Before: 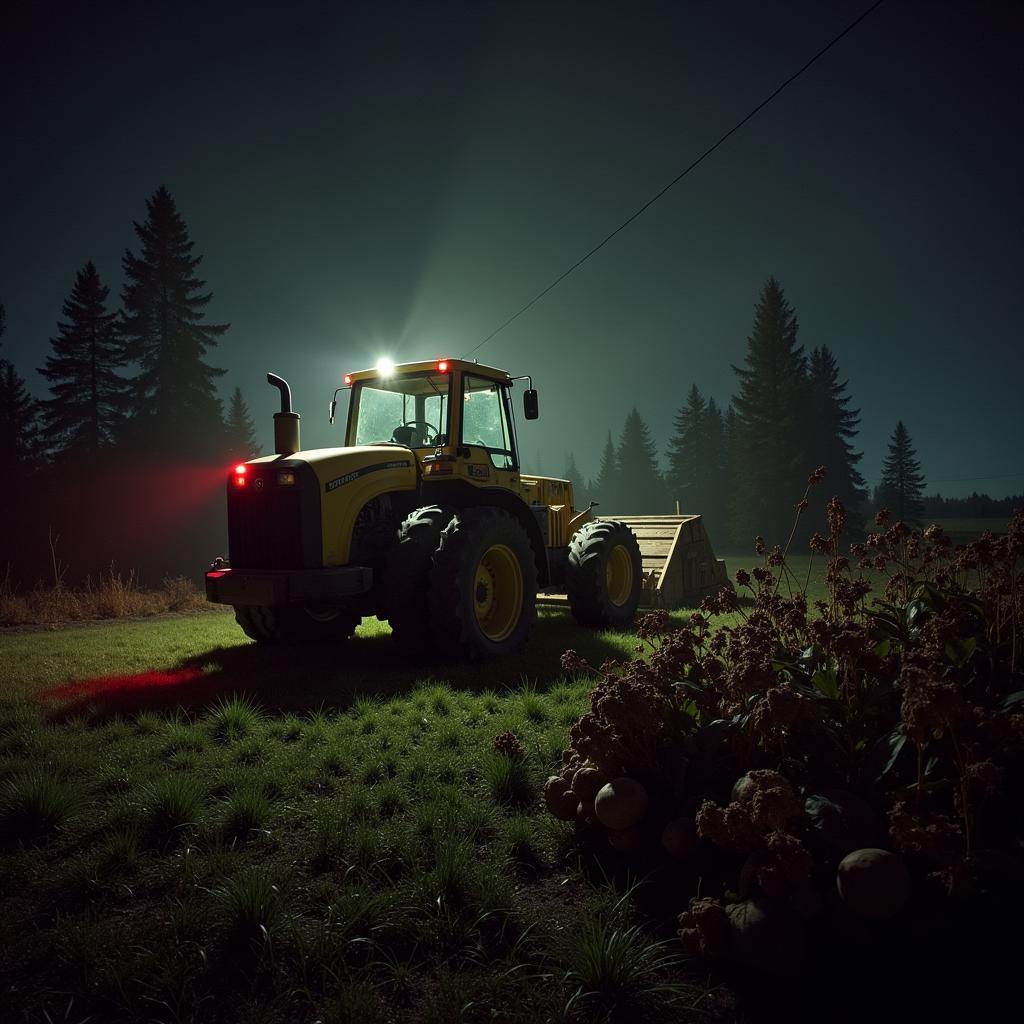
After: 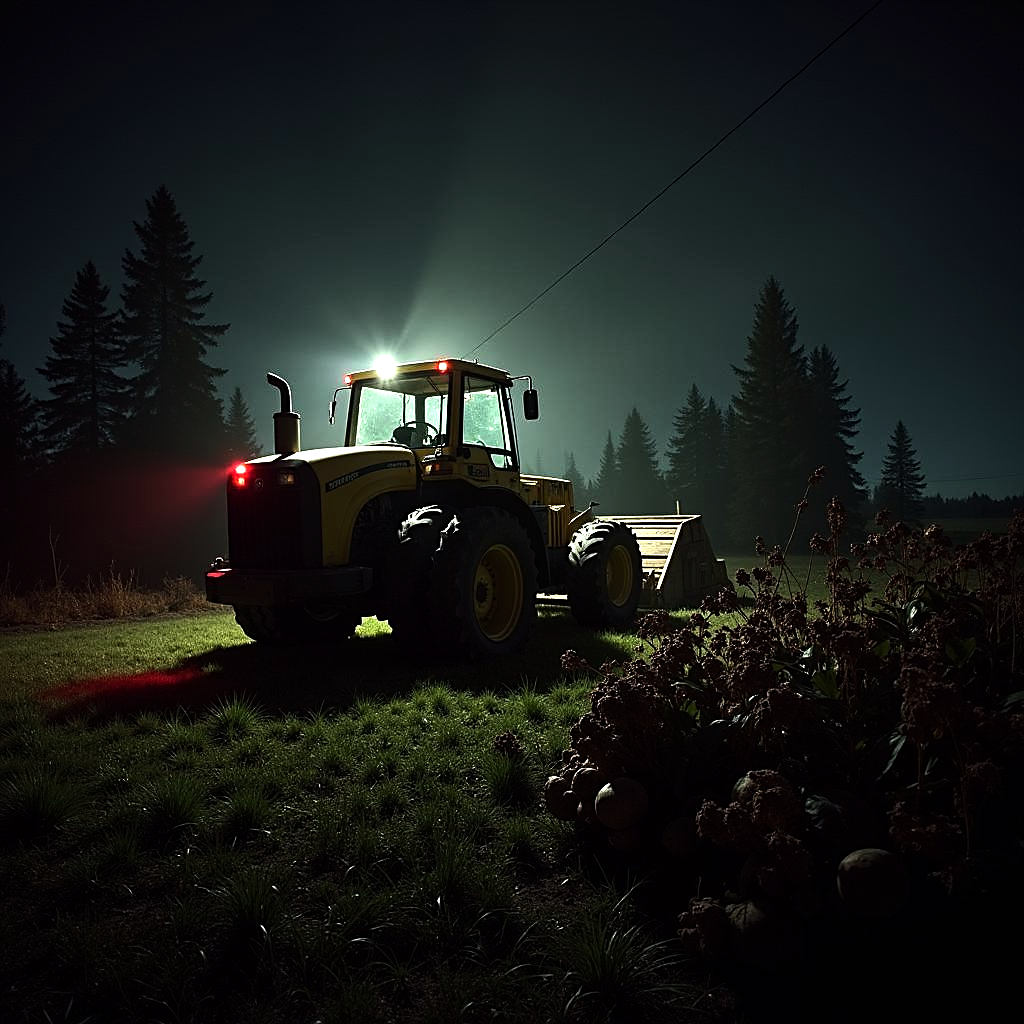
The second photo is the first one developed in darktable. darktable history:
sharpen: on, module defaults
tone equalizer: -8 EV -1.06 EV, -7 EV -1 EV, -6 EV -0.843 EV, -5 EV -0.55 EV, -3 EV 0.61 EV, -2 EV 0.886 EV, -1 EV 0.991 EV, +0 EV 1.08 EV, edges refinement/feathering 500, mask exposure compensation -1.57 EV, preserve details no
